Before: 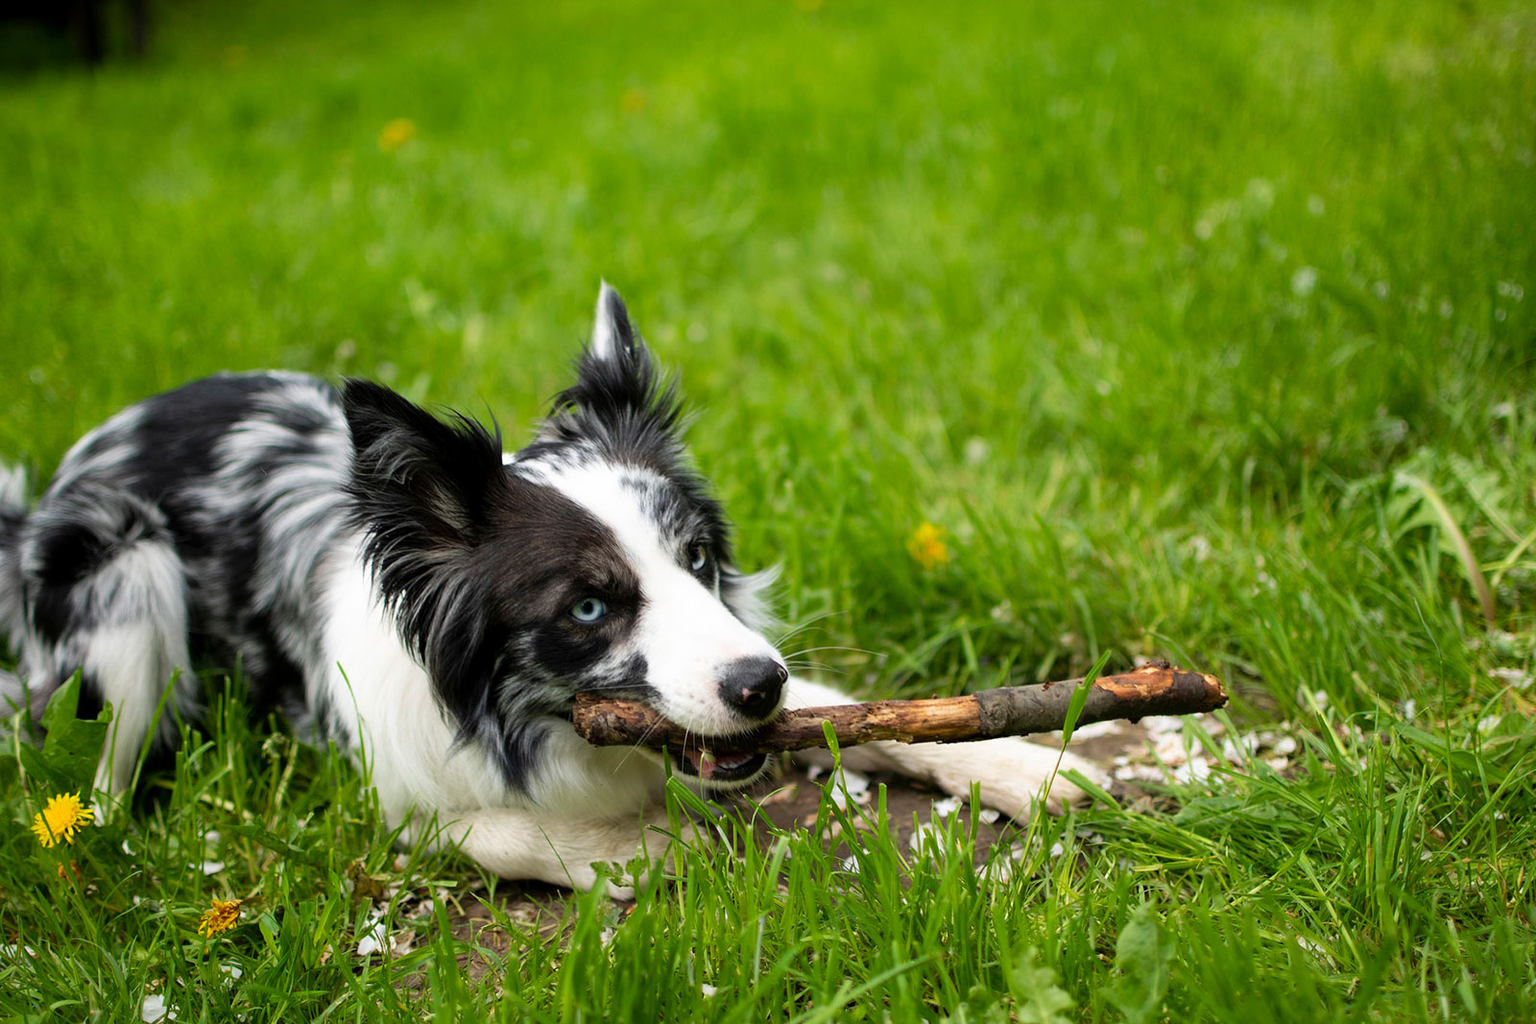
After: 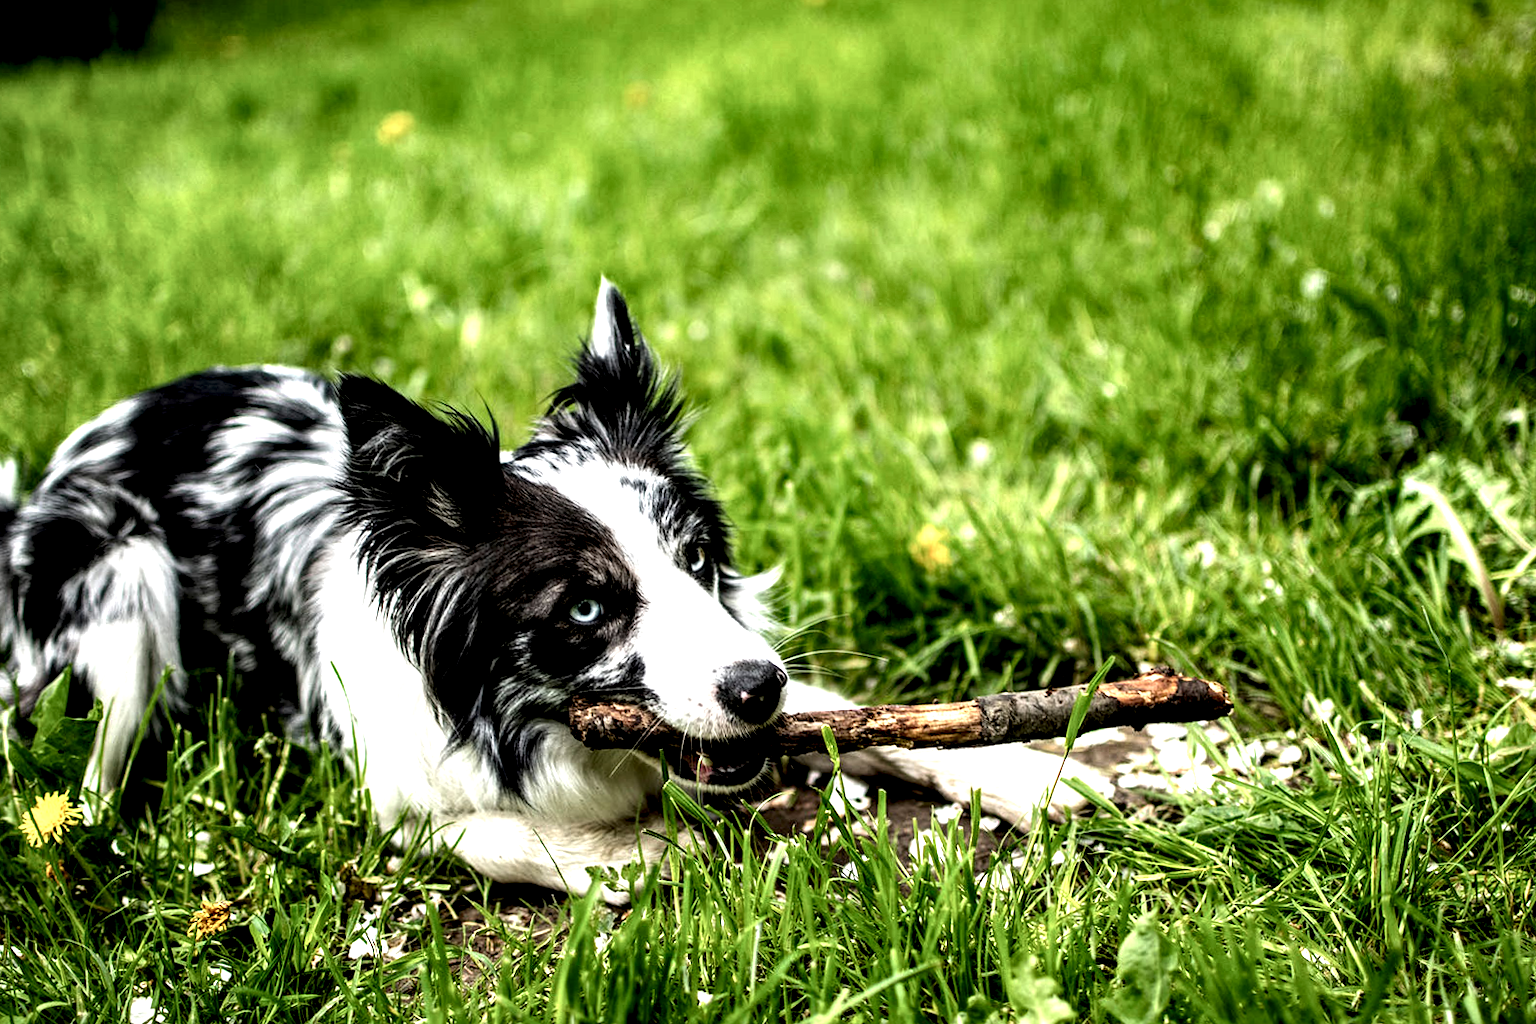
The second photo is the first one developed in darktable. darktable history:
local contrast: highlights 115%, shadows 42%, detail 293%
crop and rotate: angle -0.5°
